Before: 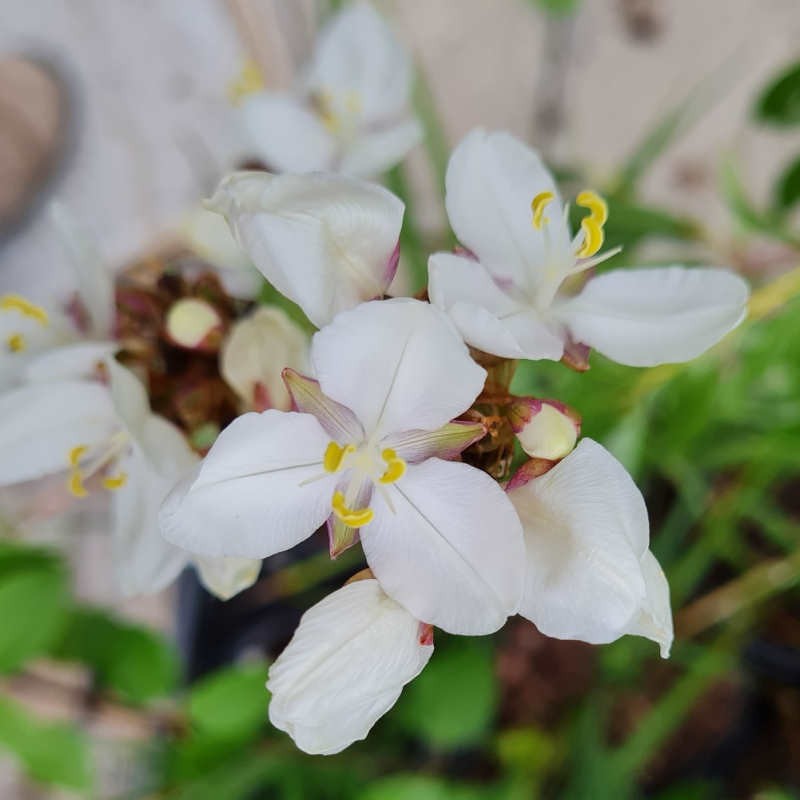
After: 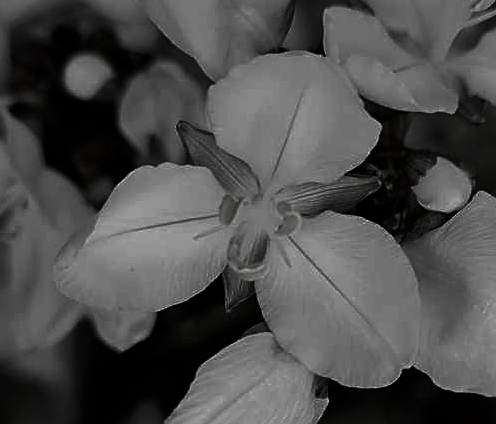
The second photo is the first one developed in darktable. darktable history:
crop: left 13.162%, top 30.964%, right 24.789%, bottom 15.98%
sharpen: on, module defaults
contrast brightness saturation: contrast 0.018, brightness -0.999, saturation -0.99
color balance rgb: linear chroma grading › global chroma 19.79%, perceptual saturation grading › global saturation 19.665%, perceptual saturation grading › highlights -25.553%, perceptual saturation grading › shadows 49.252%
